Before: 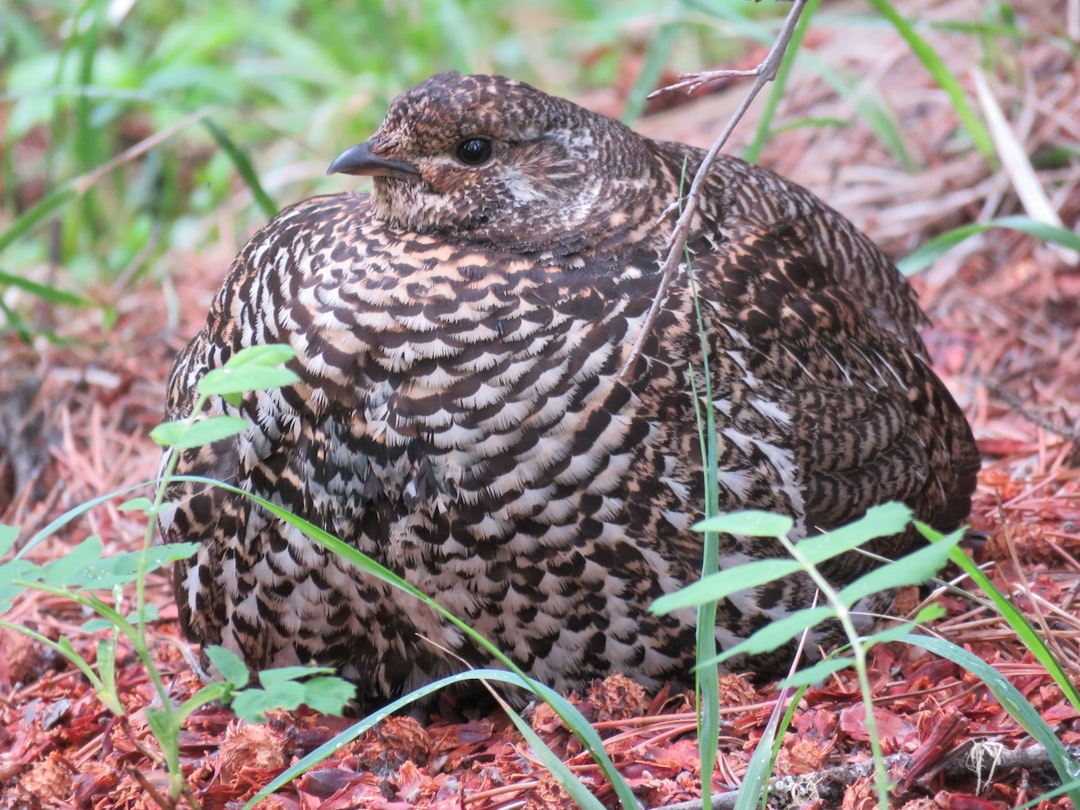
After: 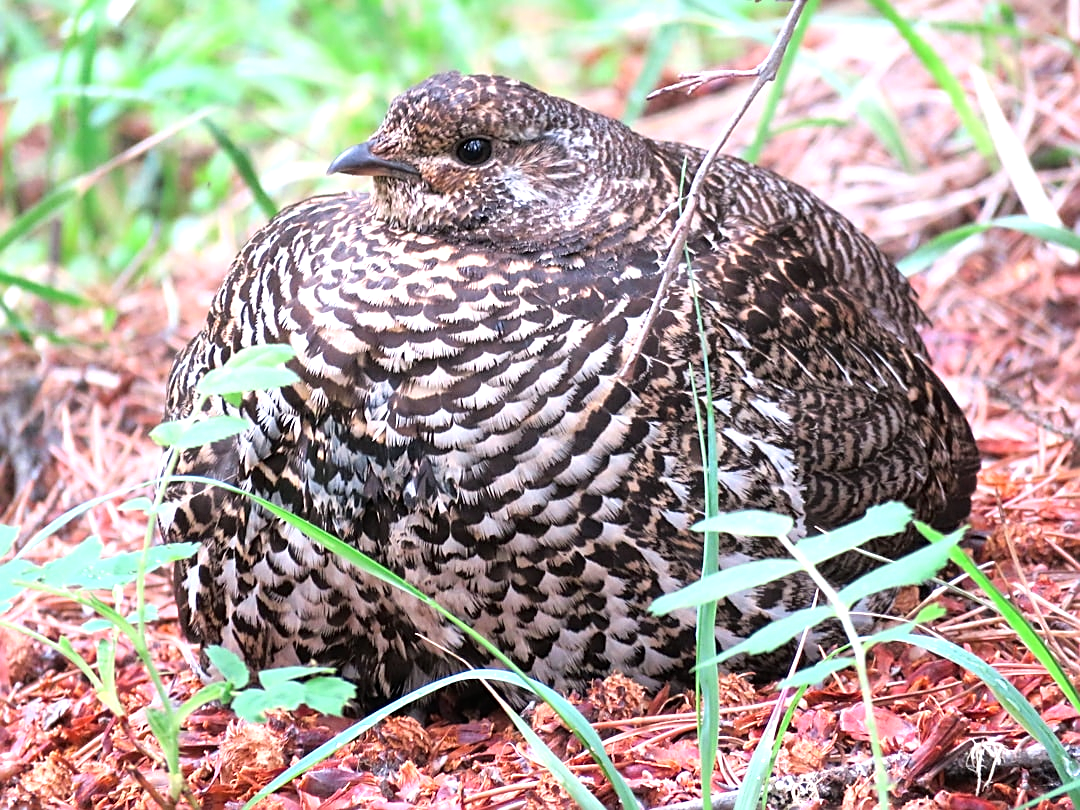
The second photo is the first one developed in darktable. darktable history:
contrast brightness saturation: contrast 0.085, saturation 0.201
sharpen: amount 0.739
color zones: curves: ch1 [(0.113, 0.438) (0.75, 0.5)]; ch2 [(0.12, 0.526) (0.75, 0.5)]
tone equalizer: -8 EV -0.751 EV, -7 EV -0.737 EV, -6 EV -0.589 EV, -5 EV -0.372 EV, -3 EV 0.396 EV, -2 EV 0.6 EV, -1 EV 0.678 EV, +0 EV 0.738 EV
